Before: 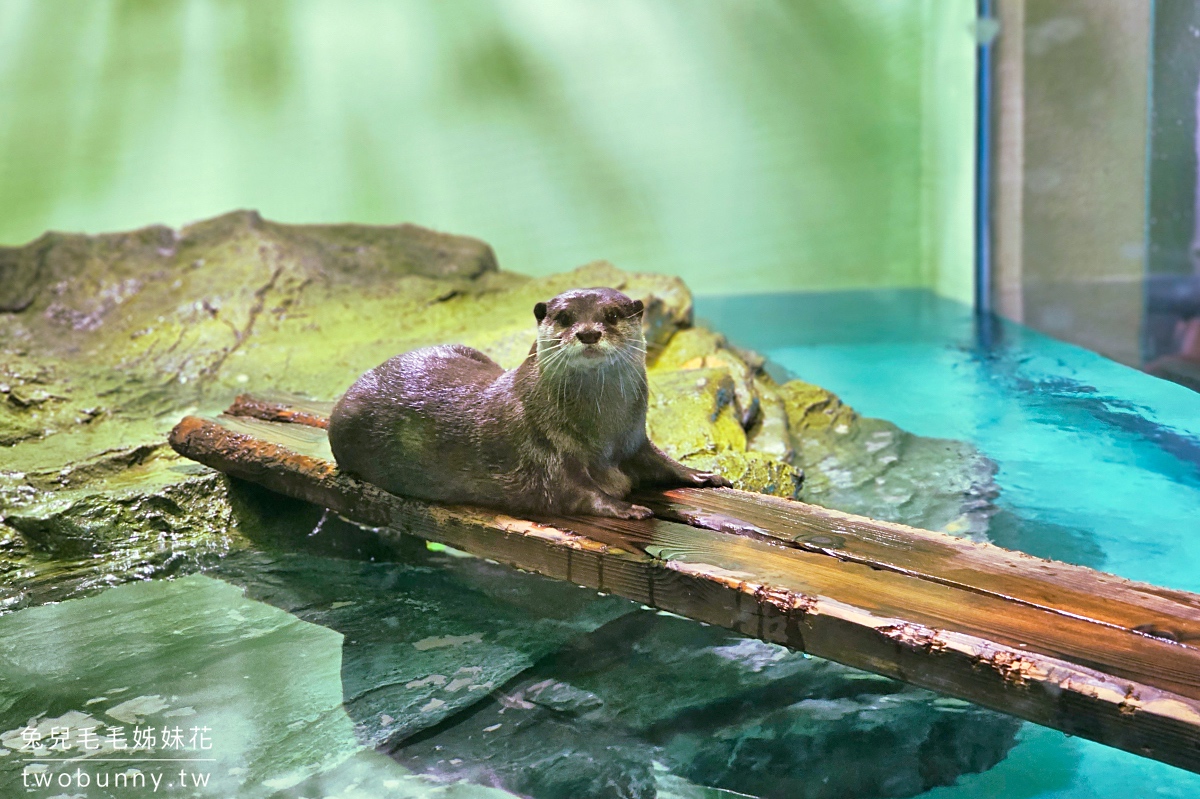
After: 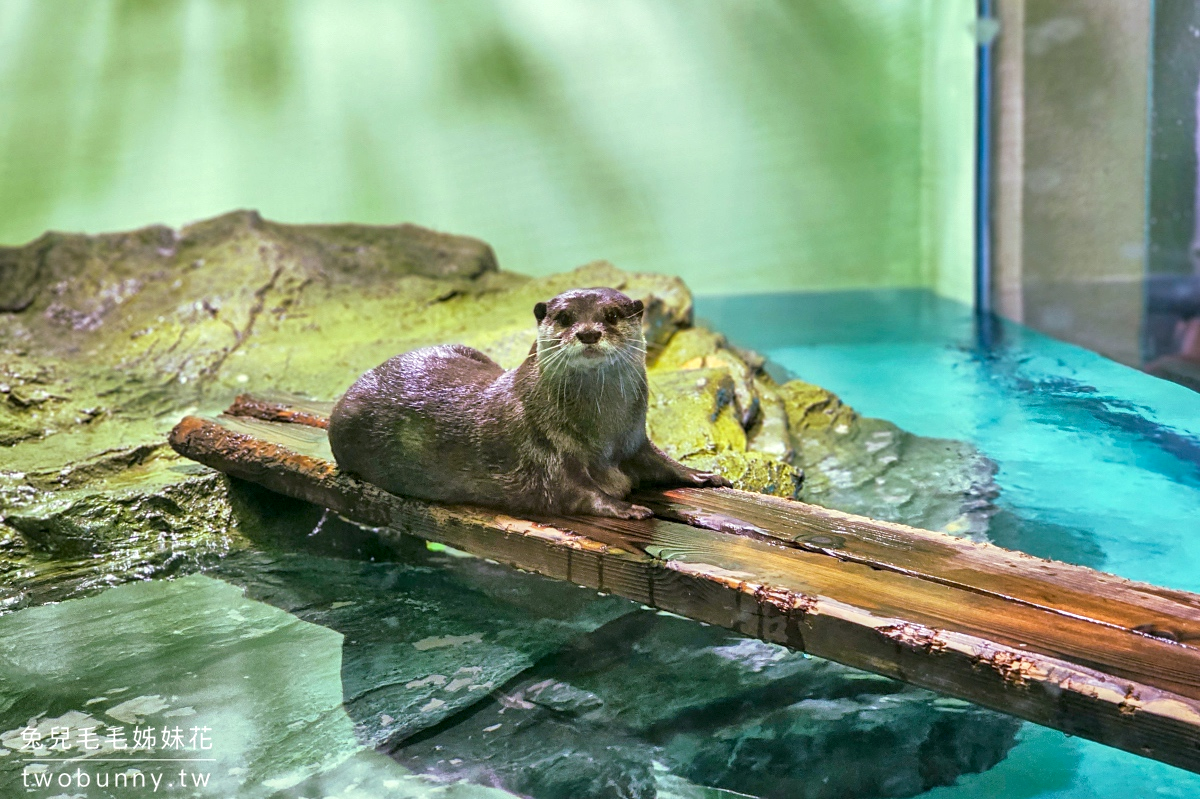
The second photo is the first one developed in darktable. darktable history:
local contrast: highlights 26%, detail 130%
